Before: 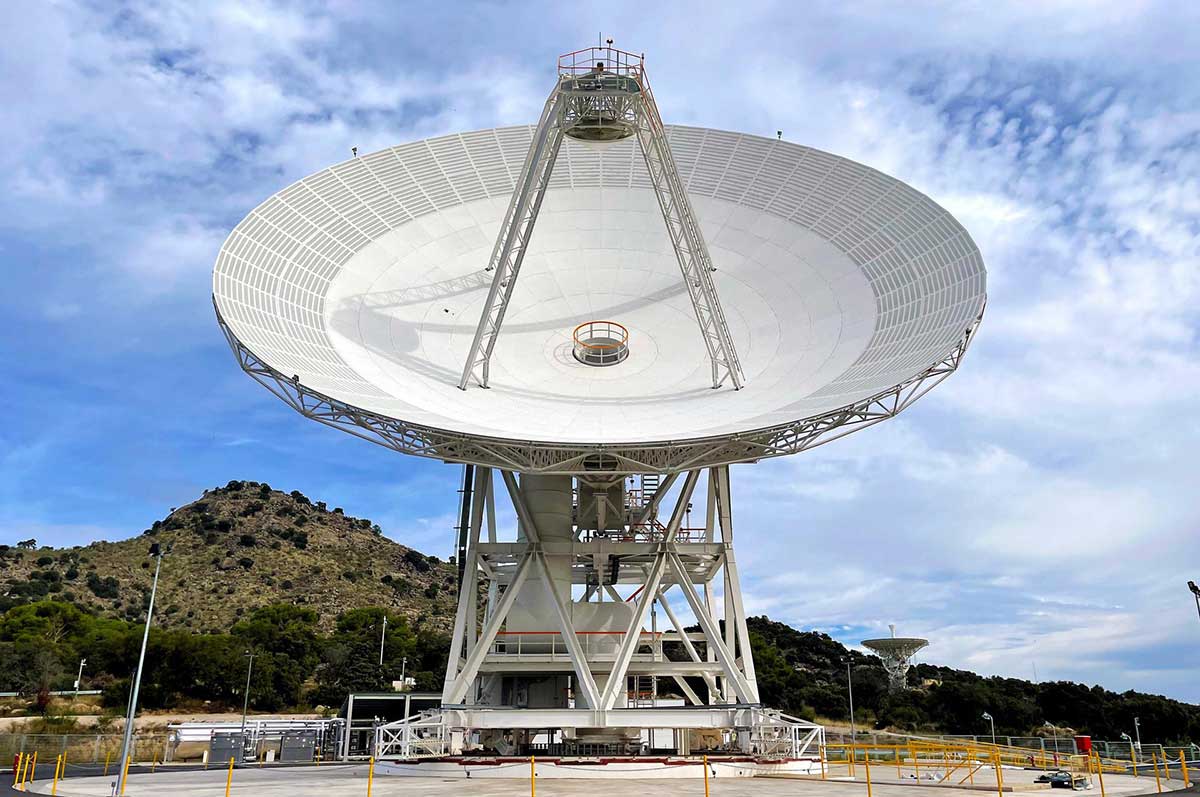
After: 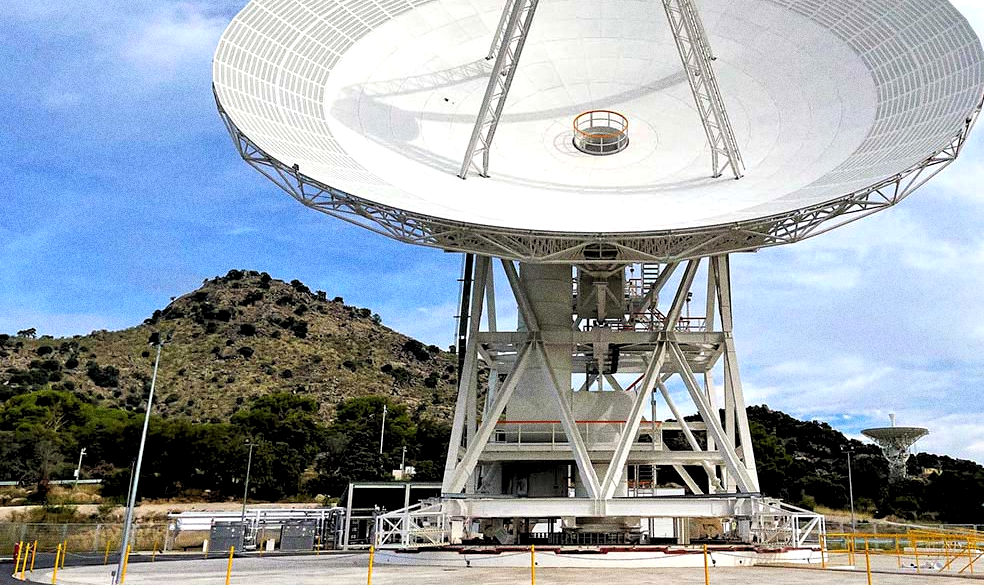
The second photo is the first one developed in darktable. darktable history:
rgb levels: levels [[0.01, 0.419, 0.839], [0, 0.5, 1], [0, 0.5, 1]]
grain: coarseness 0.09 ISO, strength 40%
crop: top 26.531%, right 17.959%
